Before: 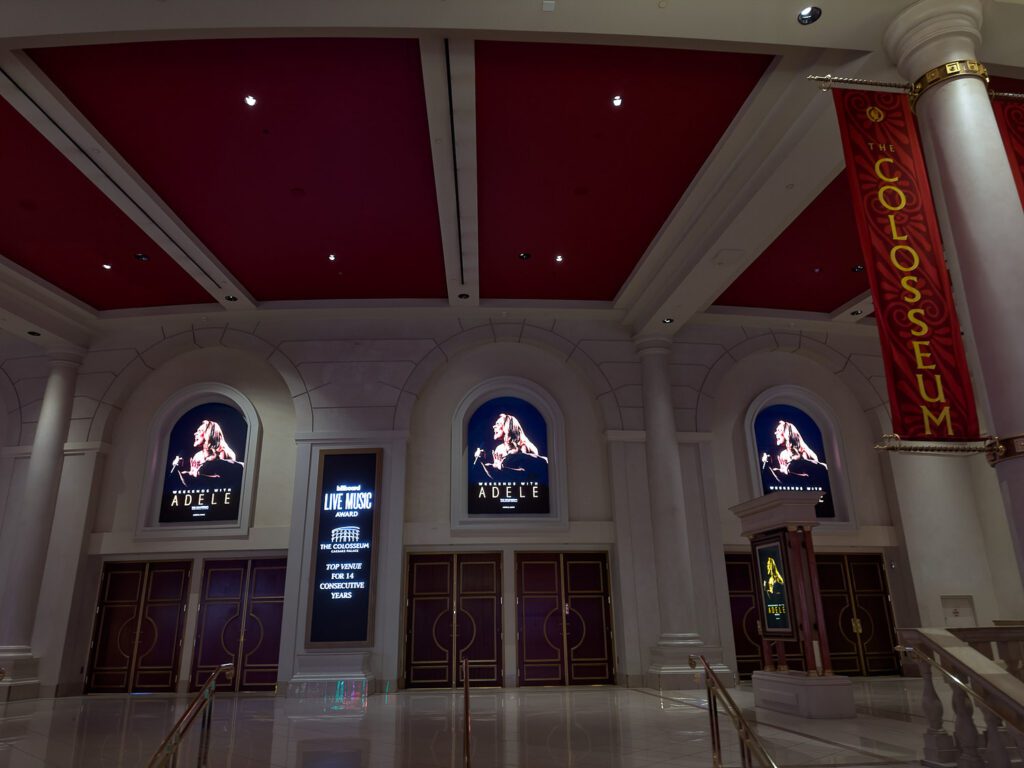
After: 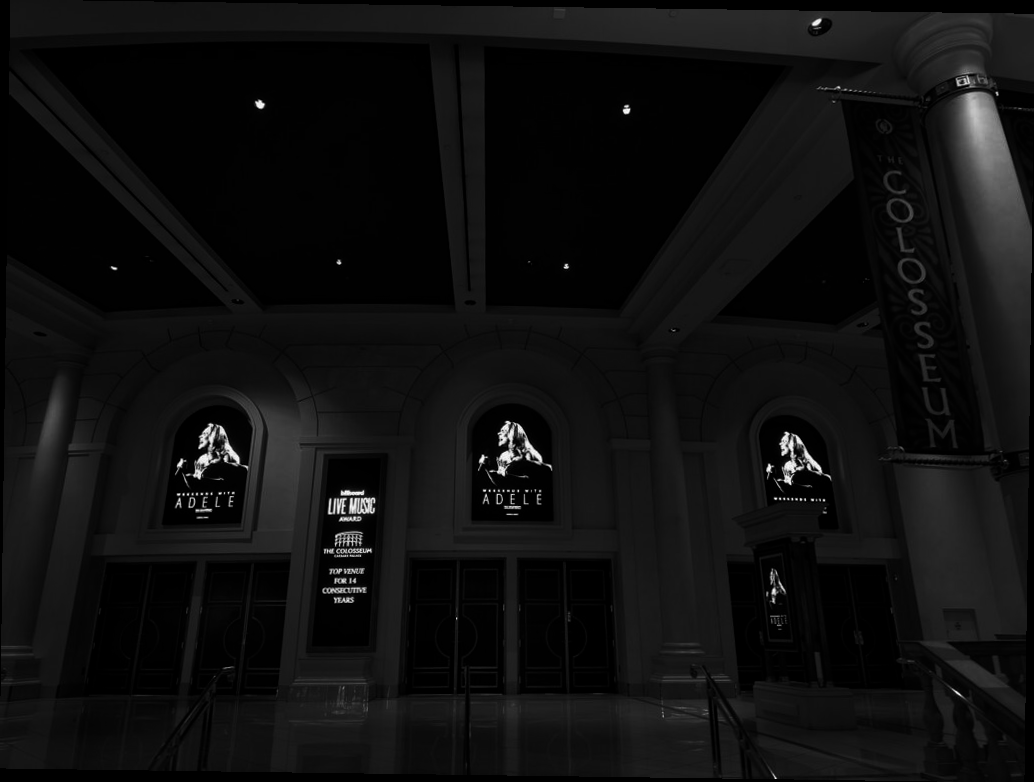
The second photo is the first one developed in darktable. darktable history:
rotate and perspective: rotation 0.8°, automatic cropping off
contrast brightness saturation: contrast -0.03, brightness -0.59, saturation -1
